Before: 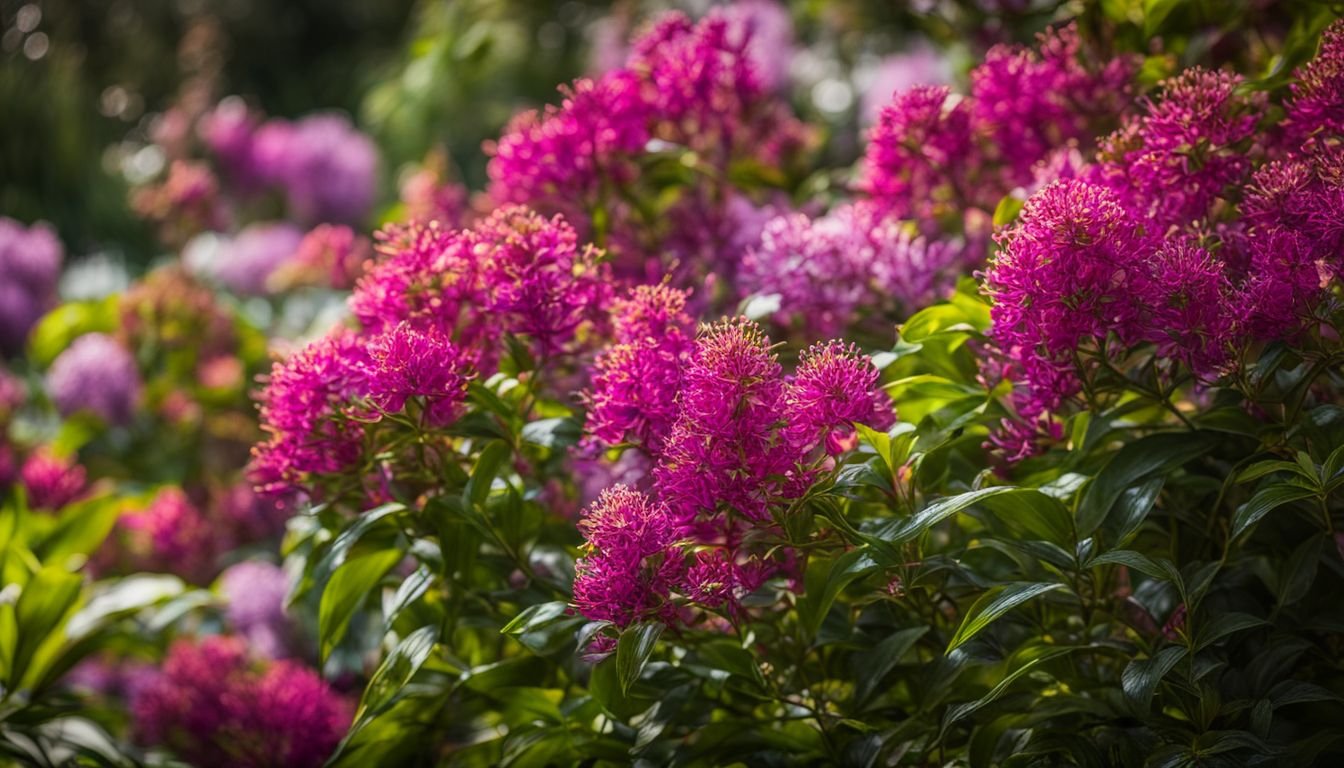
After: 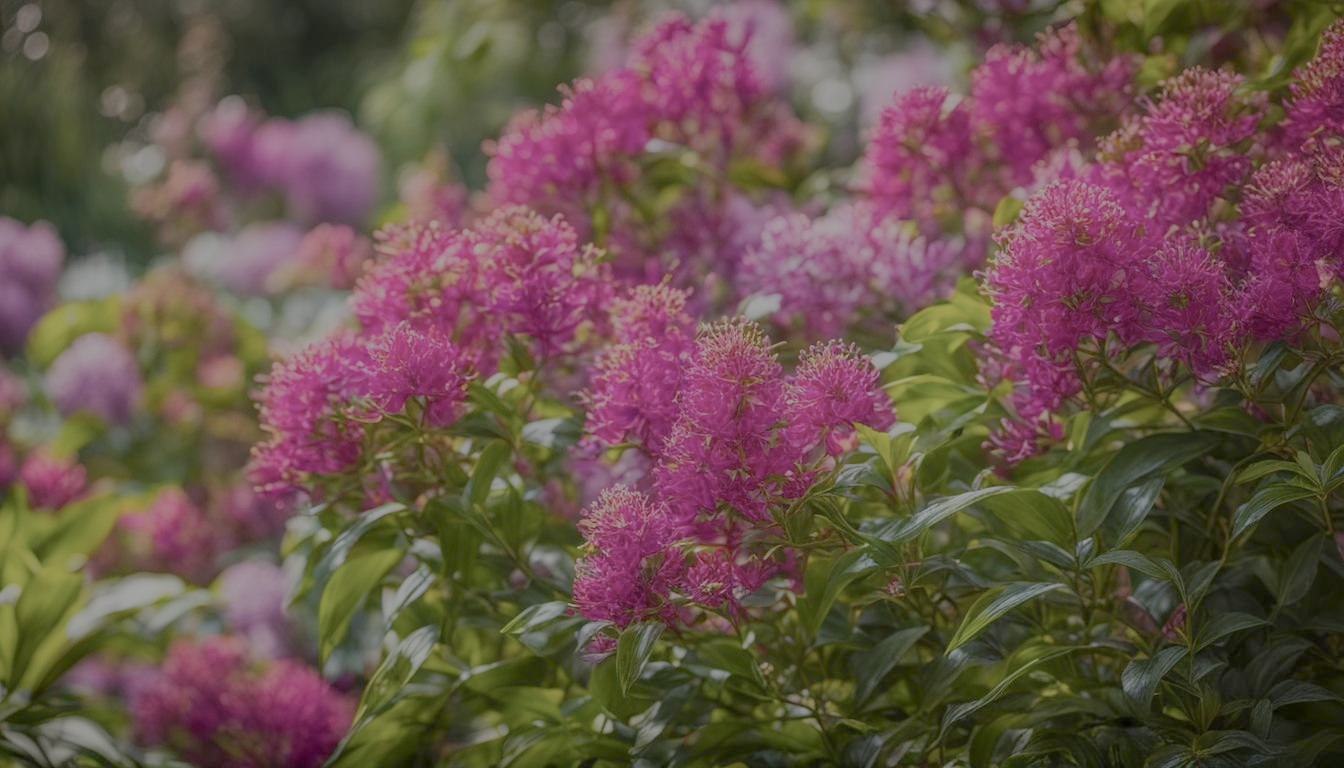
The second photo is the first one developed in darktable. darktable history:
filmic rgb: black relative exposure -15.97 EV, white relative exposure 7.96 EV, hardness 4.15, latitude 49.3%, contrast 0.504, add noise in highlights 0.001, preserve chrominance no, color science v4 (2020)
